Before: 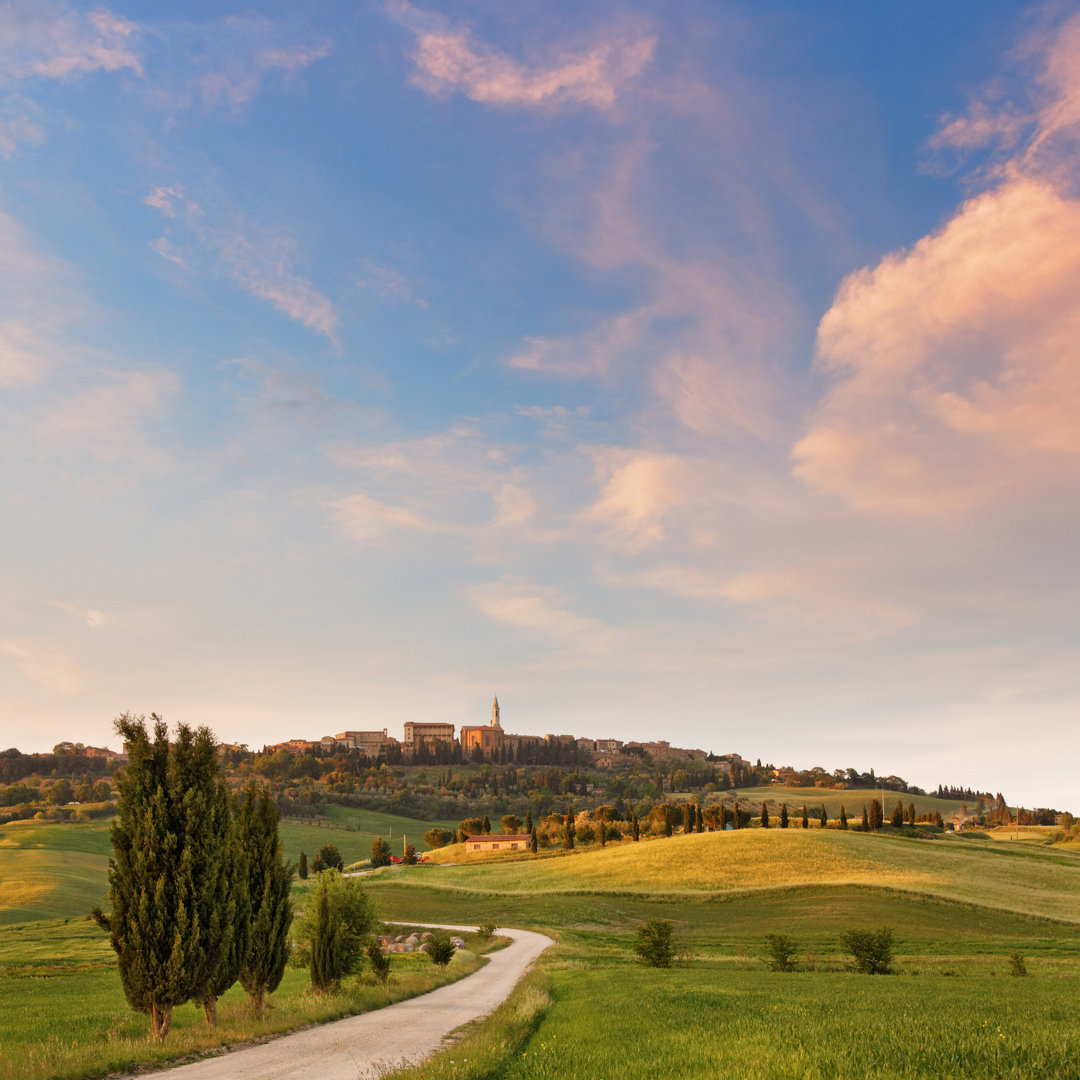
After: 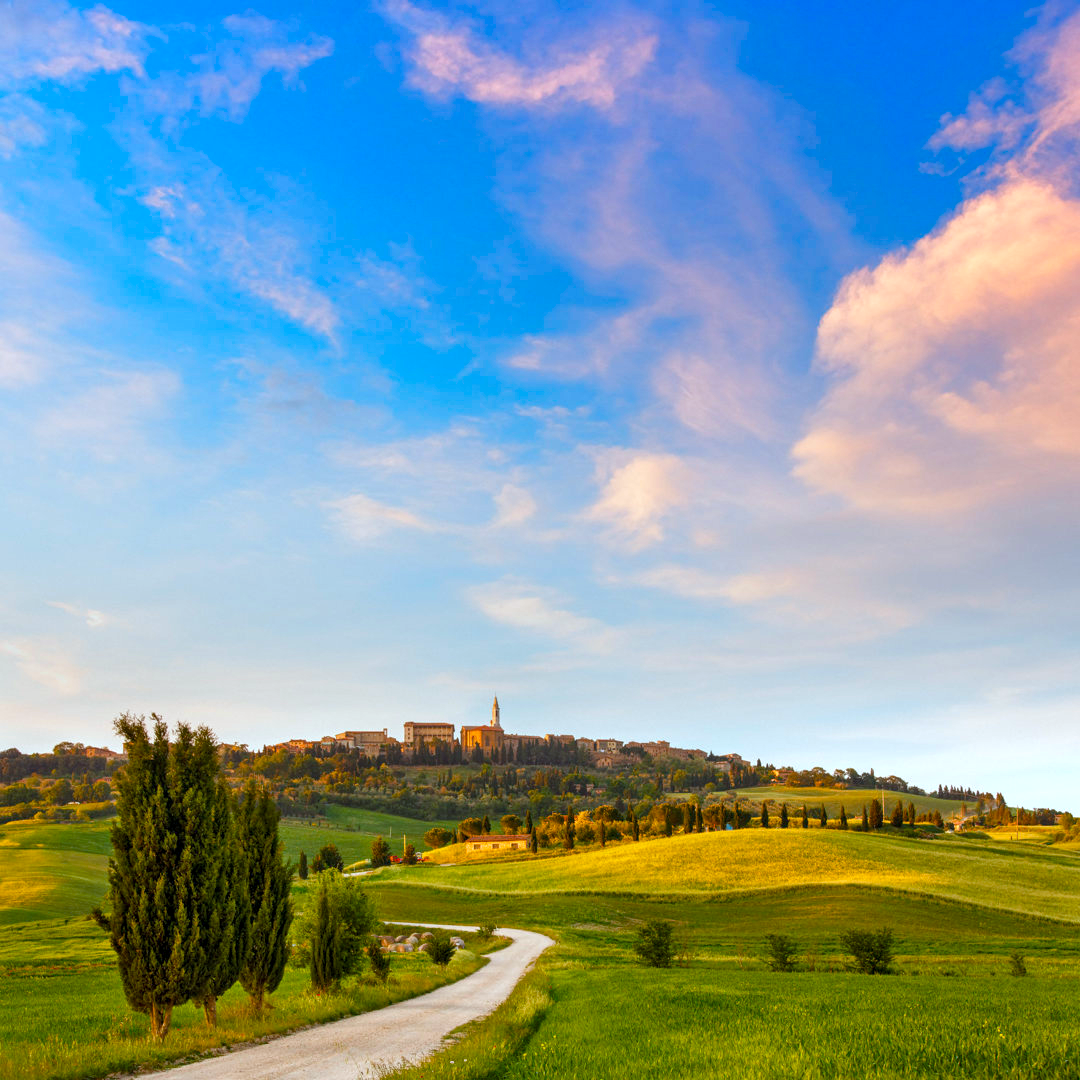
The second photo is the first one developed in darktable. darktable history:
color balance rgb: highlights gain › luminance 14.977%, linear chroma grading › global chroma 49.829%, perceptual saturation grading › global saturation -2.193%, perceptual saturation grading › highlights -7.941%, perceptual saturation grading › mid-tones 7.434%, perceptual saturation grading › shadows 4.837%, global vibrance 20.489%
color calibration: illuminant F (fluorescent), F source F9 (Cool White Deluxe 4150 K) – high CRI, x 0.374, y 0.373, temperature 4162.74 K
local contrast: on, module defaults
